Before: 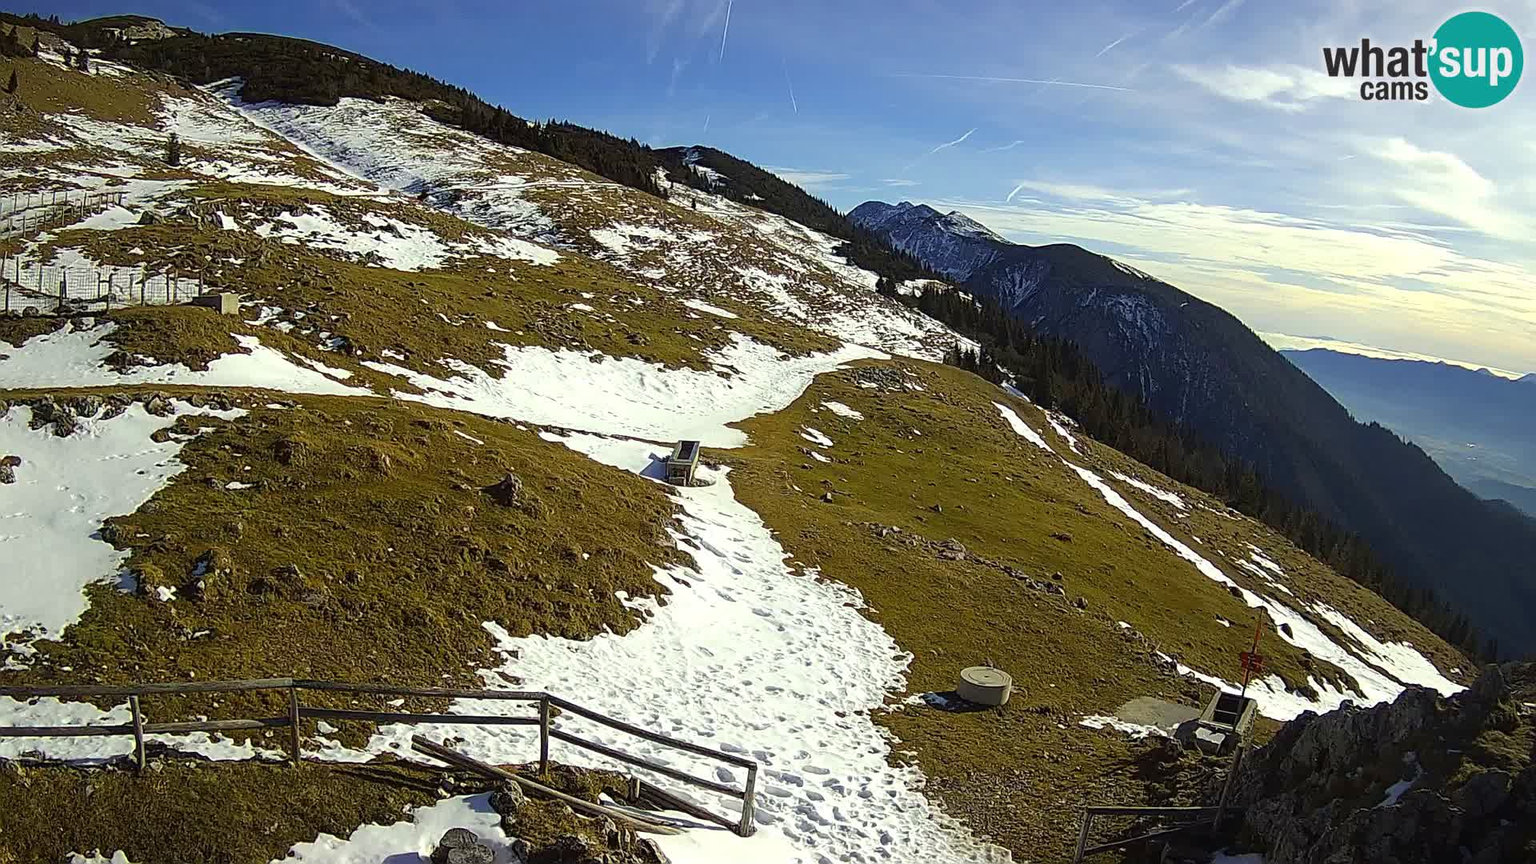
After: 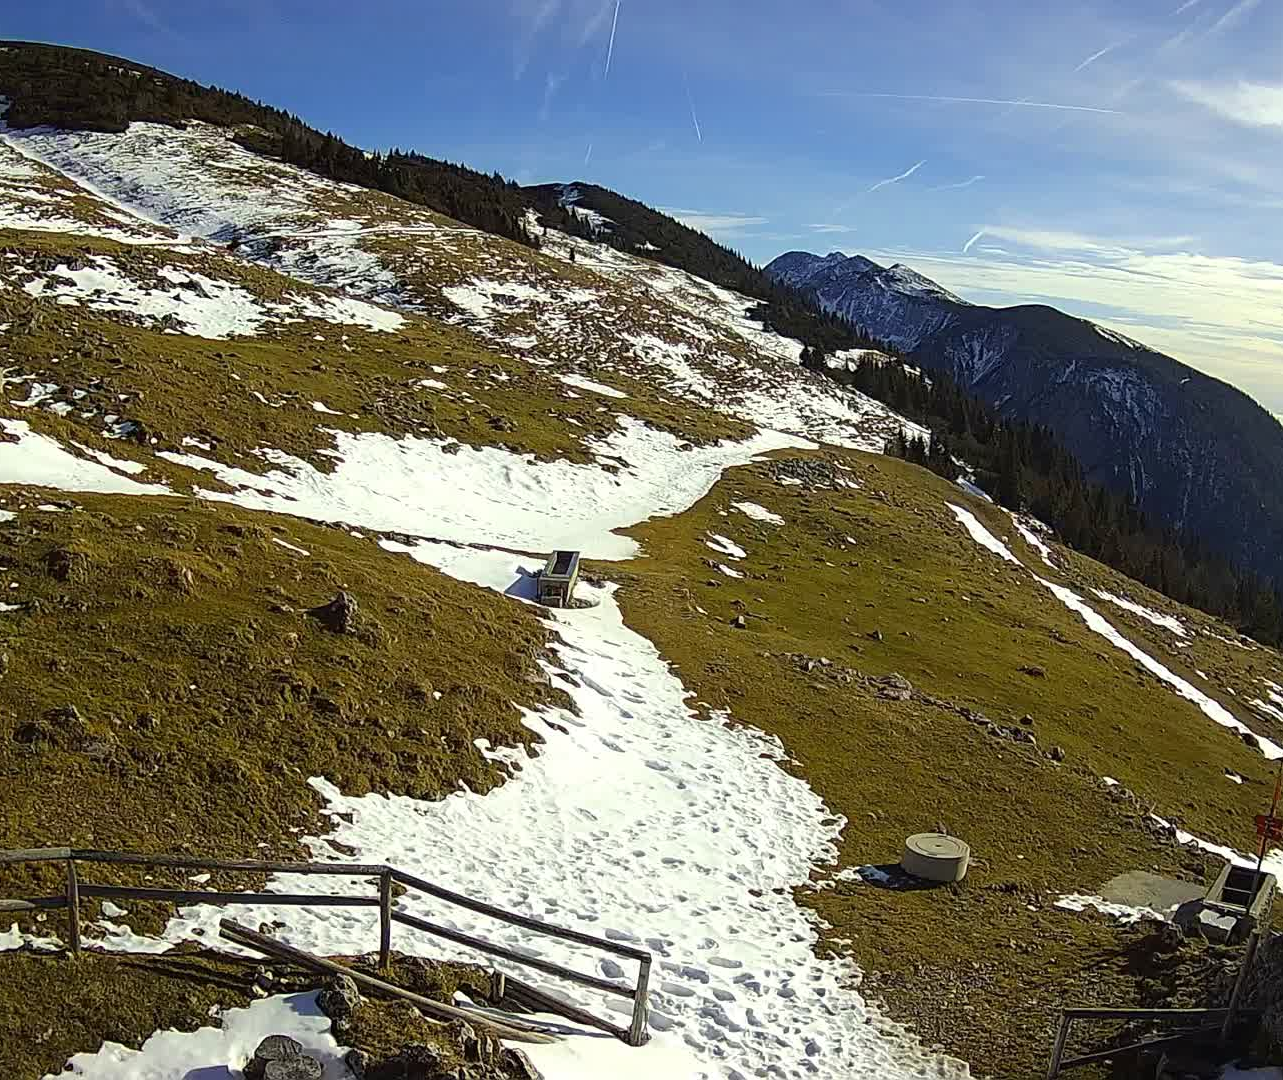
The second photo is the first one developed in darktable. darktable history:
crop: left 15.386%, right 17.75%
